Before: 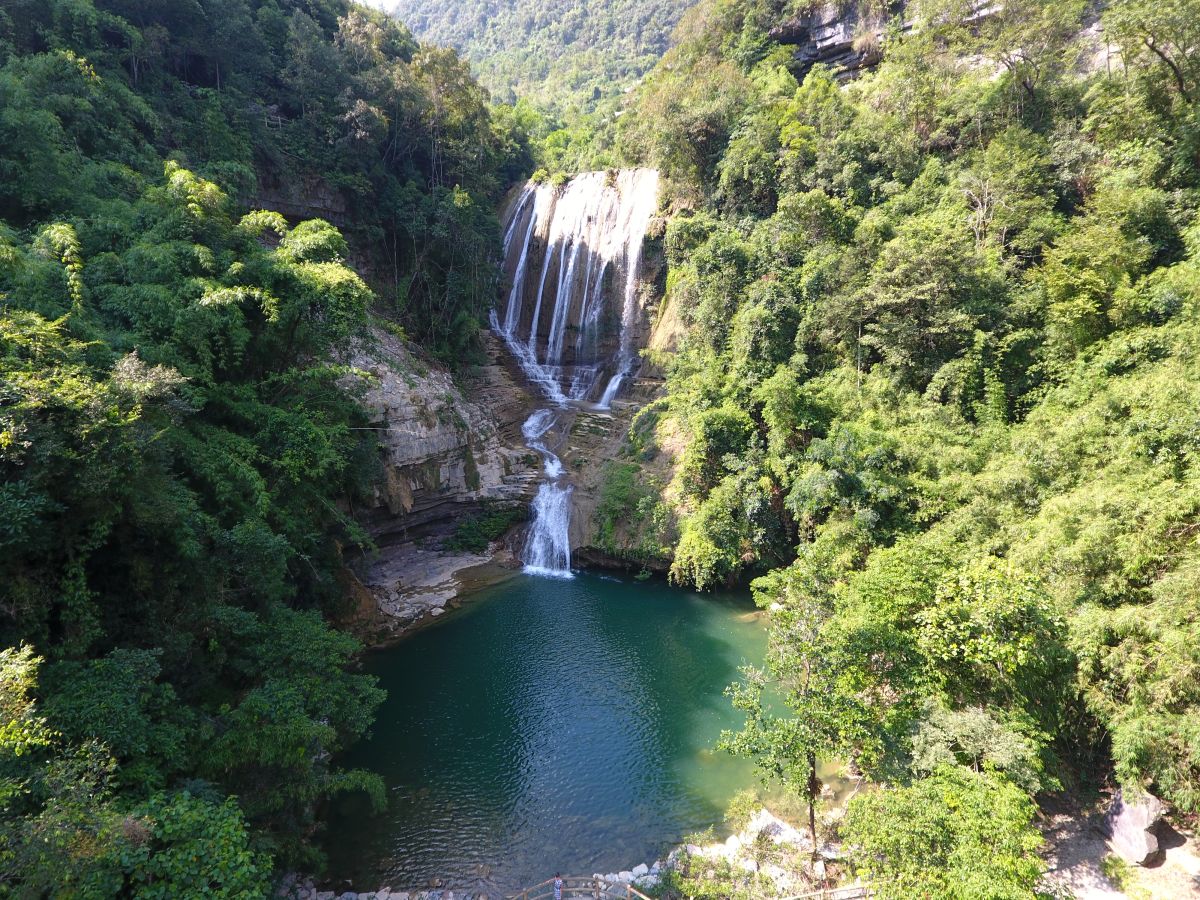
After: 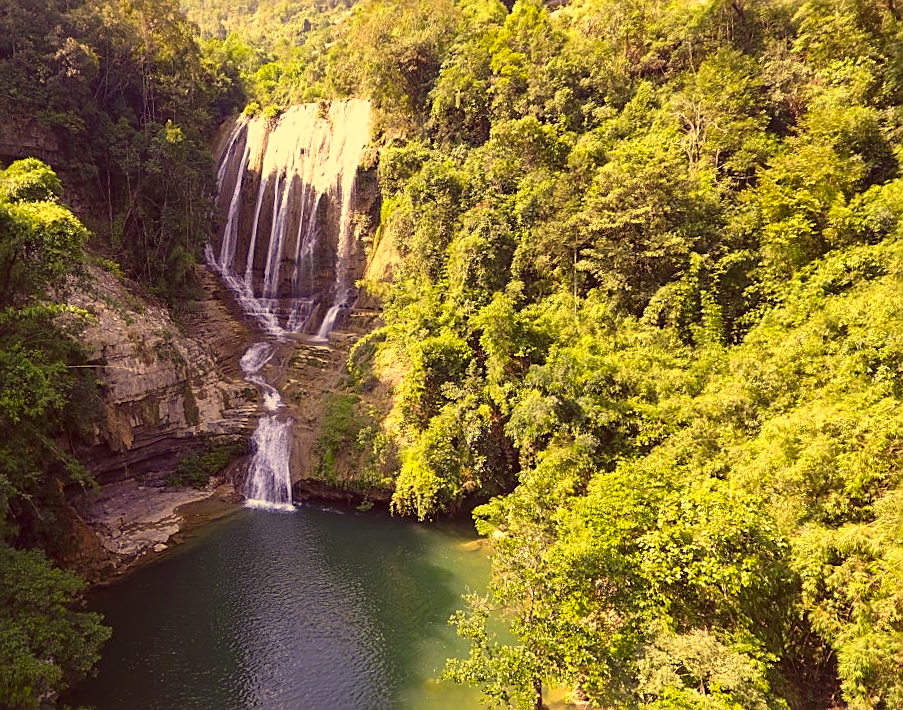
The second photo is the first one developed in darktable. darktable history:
rotate and perspective: rotation -1.42°, crop left 0.016, crop right 0.984, crop top 0.035, crop bottom 0.965
color correction: highlights a* 10.12, highlights b* 39.04, shadows a* 14.62, shadows b* 3.37
sharpen: on, module defaults
crop: left 23.095%, top 5.827%, bottom 11.854%
